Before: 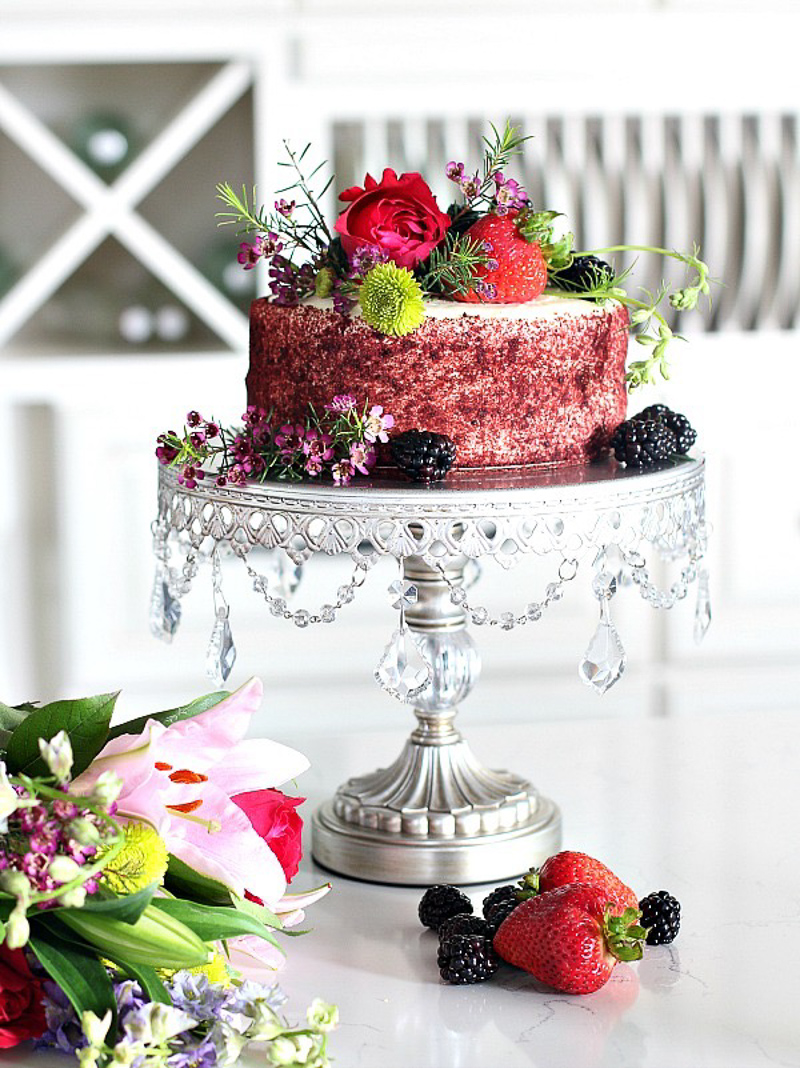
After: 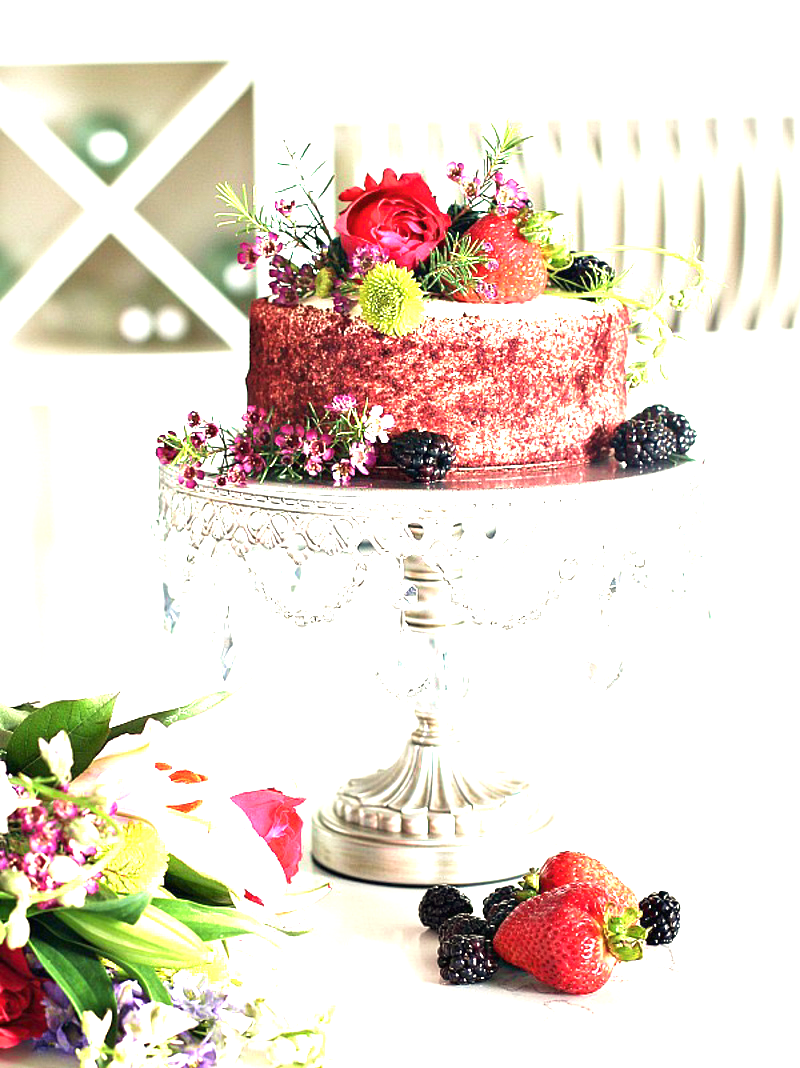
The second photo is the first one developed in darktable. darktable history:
color balance rgb: on, module defaults
exposure: black level correction 0, exposure 1.388 EV, compensate exposure bias true, compensate highlight preservation false
white balance: red 1.029, blue 0.92
velvia: on, module defaults
